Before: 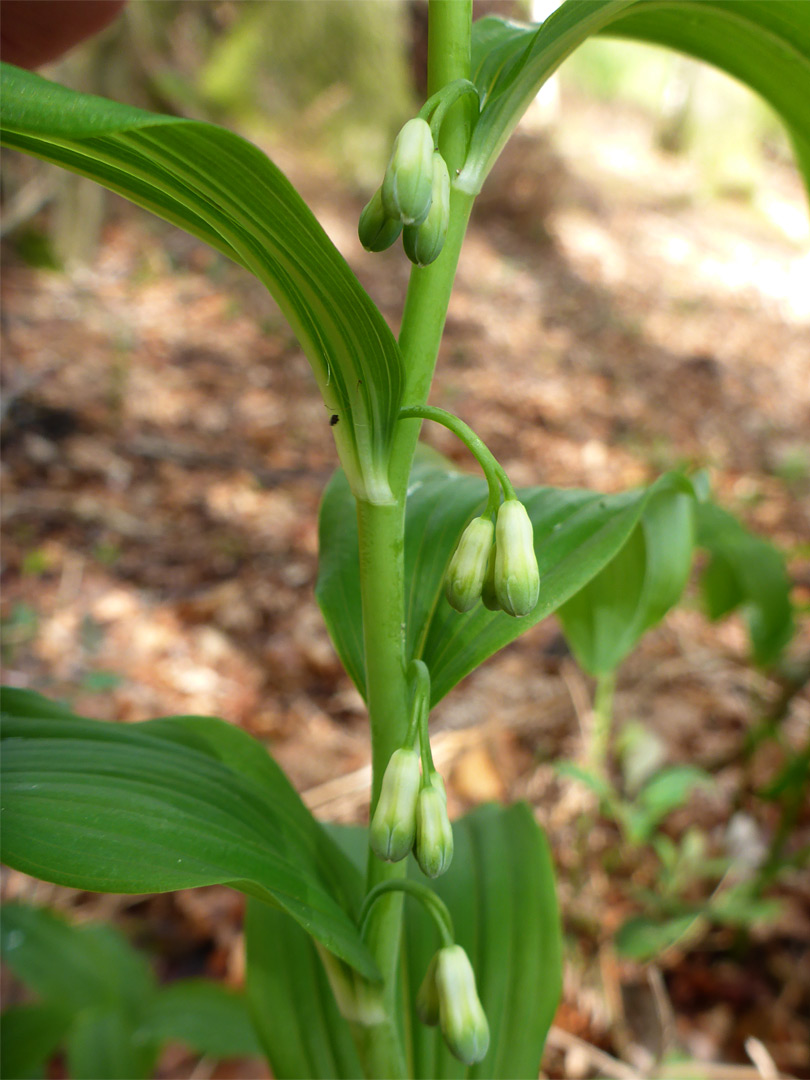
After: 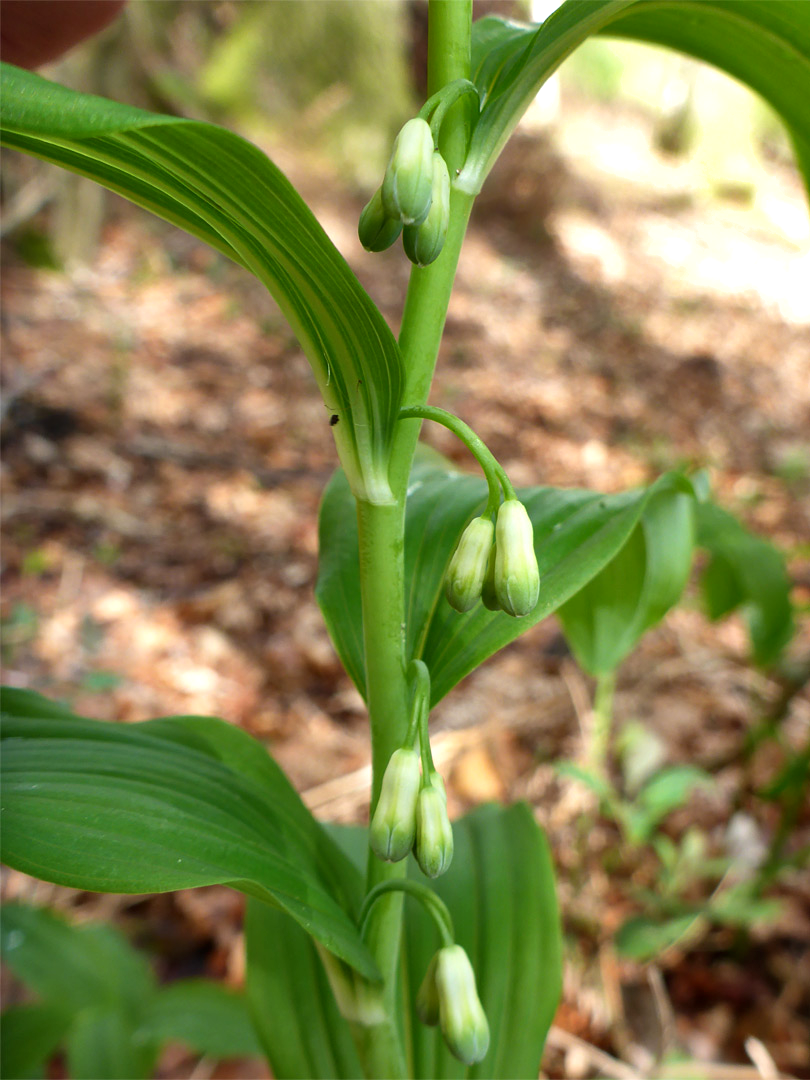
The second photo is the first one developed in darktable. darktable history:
local contrast: mode bilateral grid, contrast 21, coarseness 50, detail 119%, midtone range 0.2
shadows and highlights: highlights color adjustment 45.37%, low approximation 0.01, soften with gaussian
color correction: highlights a* 0.005, highlights b* -0.872
levels: levels [0, 0.476, 0.951]
